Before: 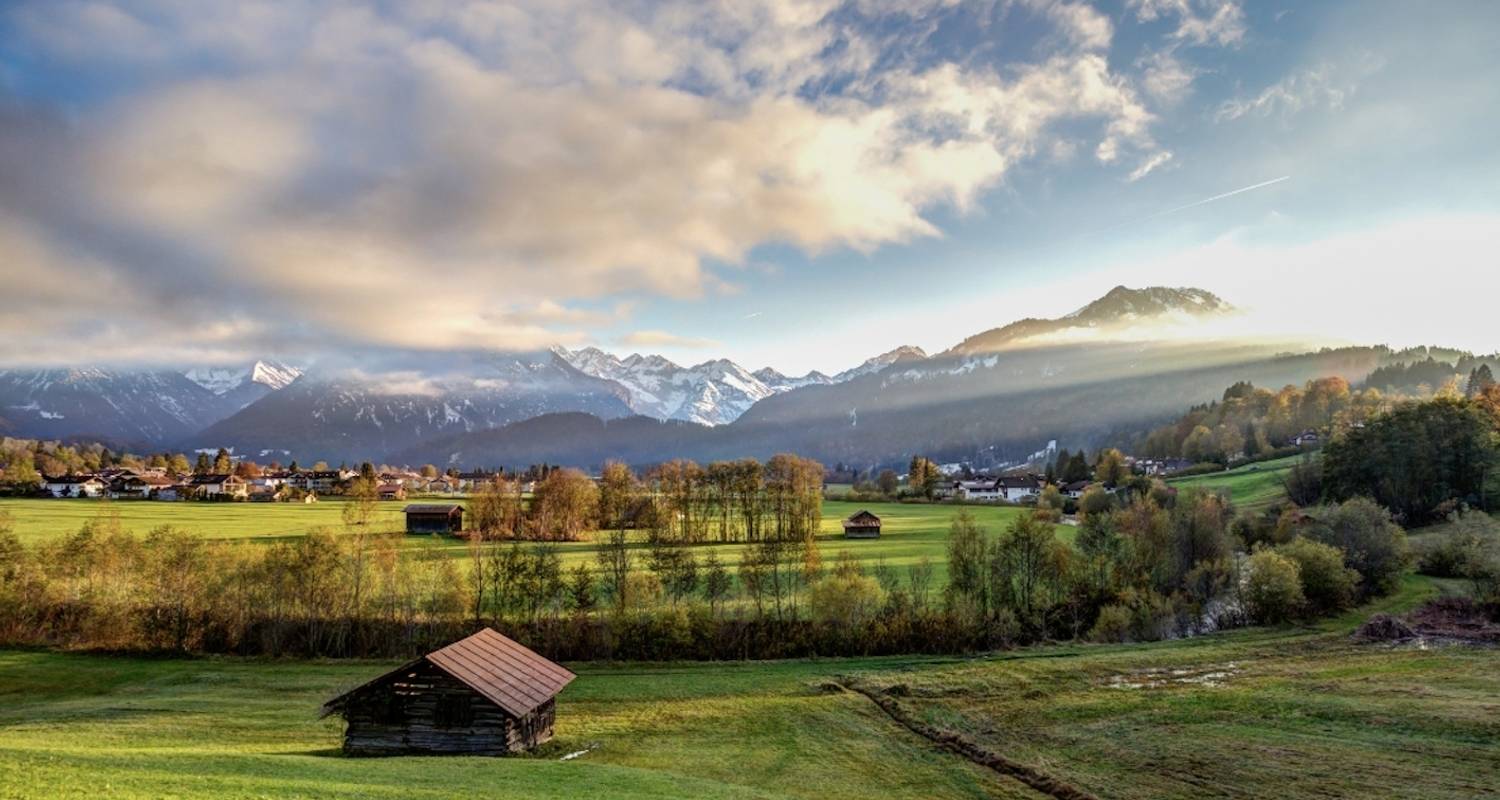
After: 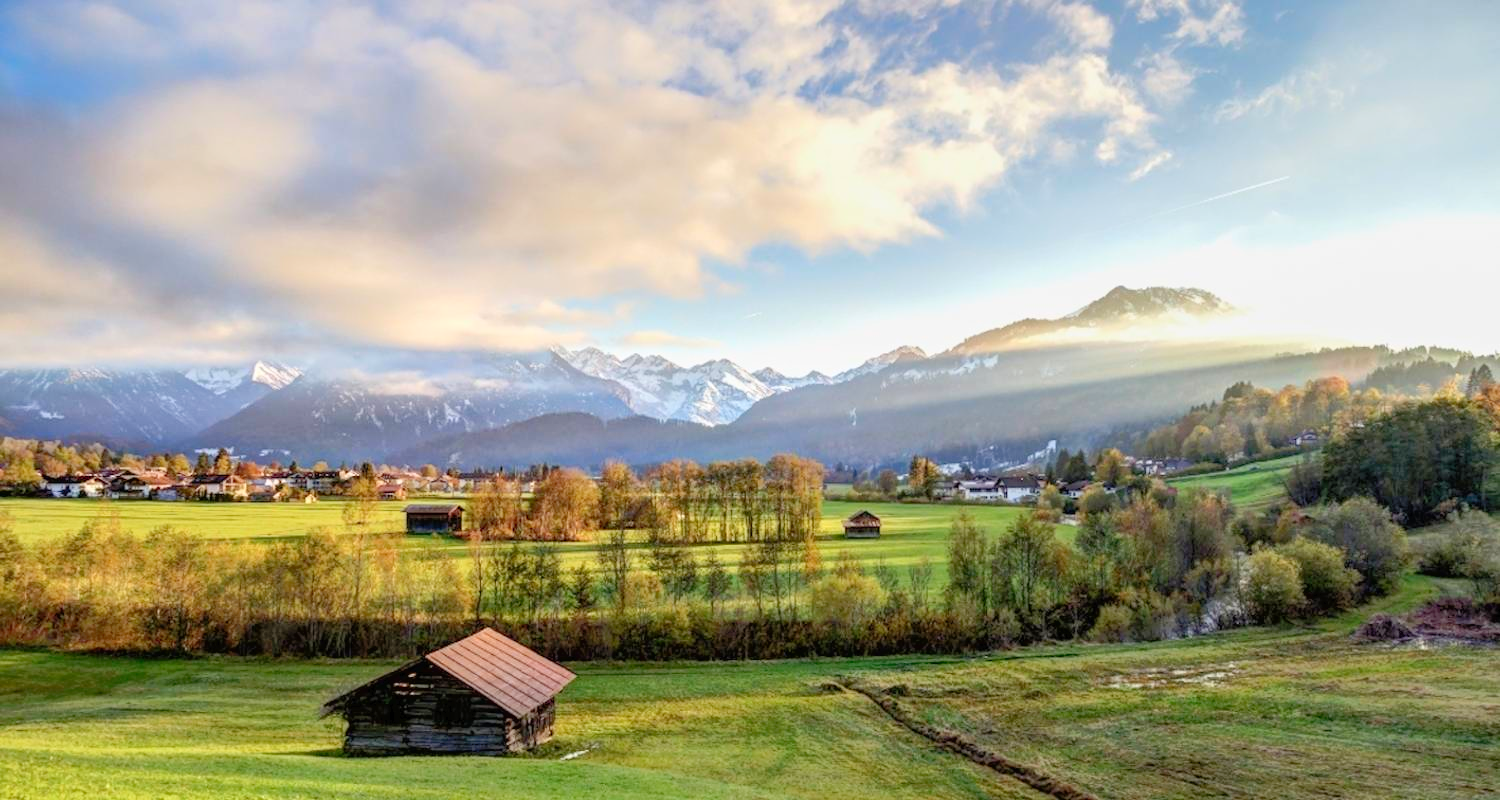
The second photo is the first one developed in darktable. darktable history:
tone curve: curves: ch0 [(0, 0) (0.003, 0.013) (0.011, 0.017) (0.025, 0.035) (0.044, 0.093) (0.069, 0.146) (0.1, 0.179) (0.136, 0.243) (0.177, 0.294) (0.224, 0.332) (0.277, 0.412) (0.335, 0.454) (0.399, 0.531) (0.468, 0.611) (0.543, 0.669) (0.623, 0.738) (0.709, 0.823) (0.801, 0.881) (0.898, 0.951) (1, 1)], color space Lab, linked channels, preserve colors none
